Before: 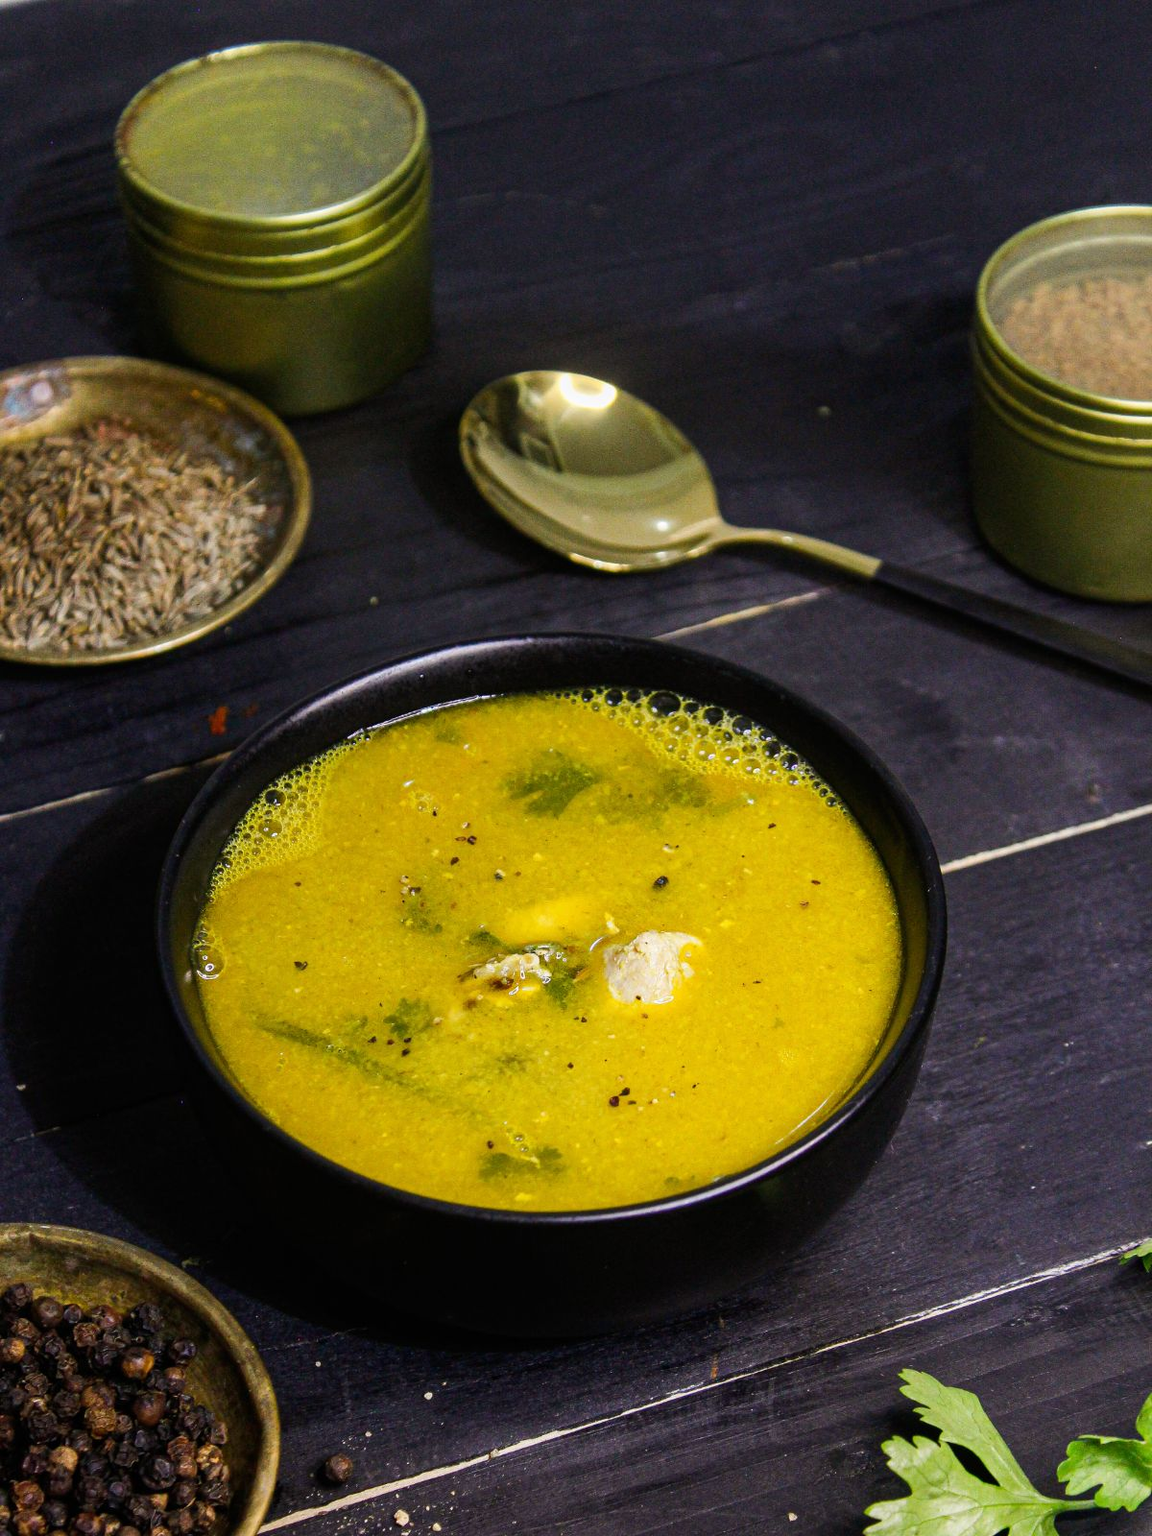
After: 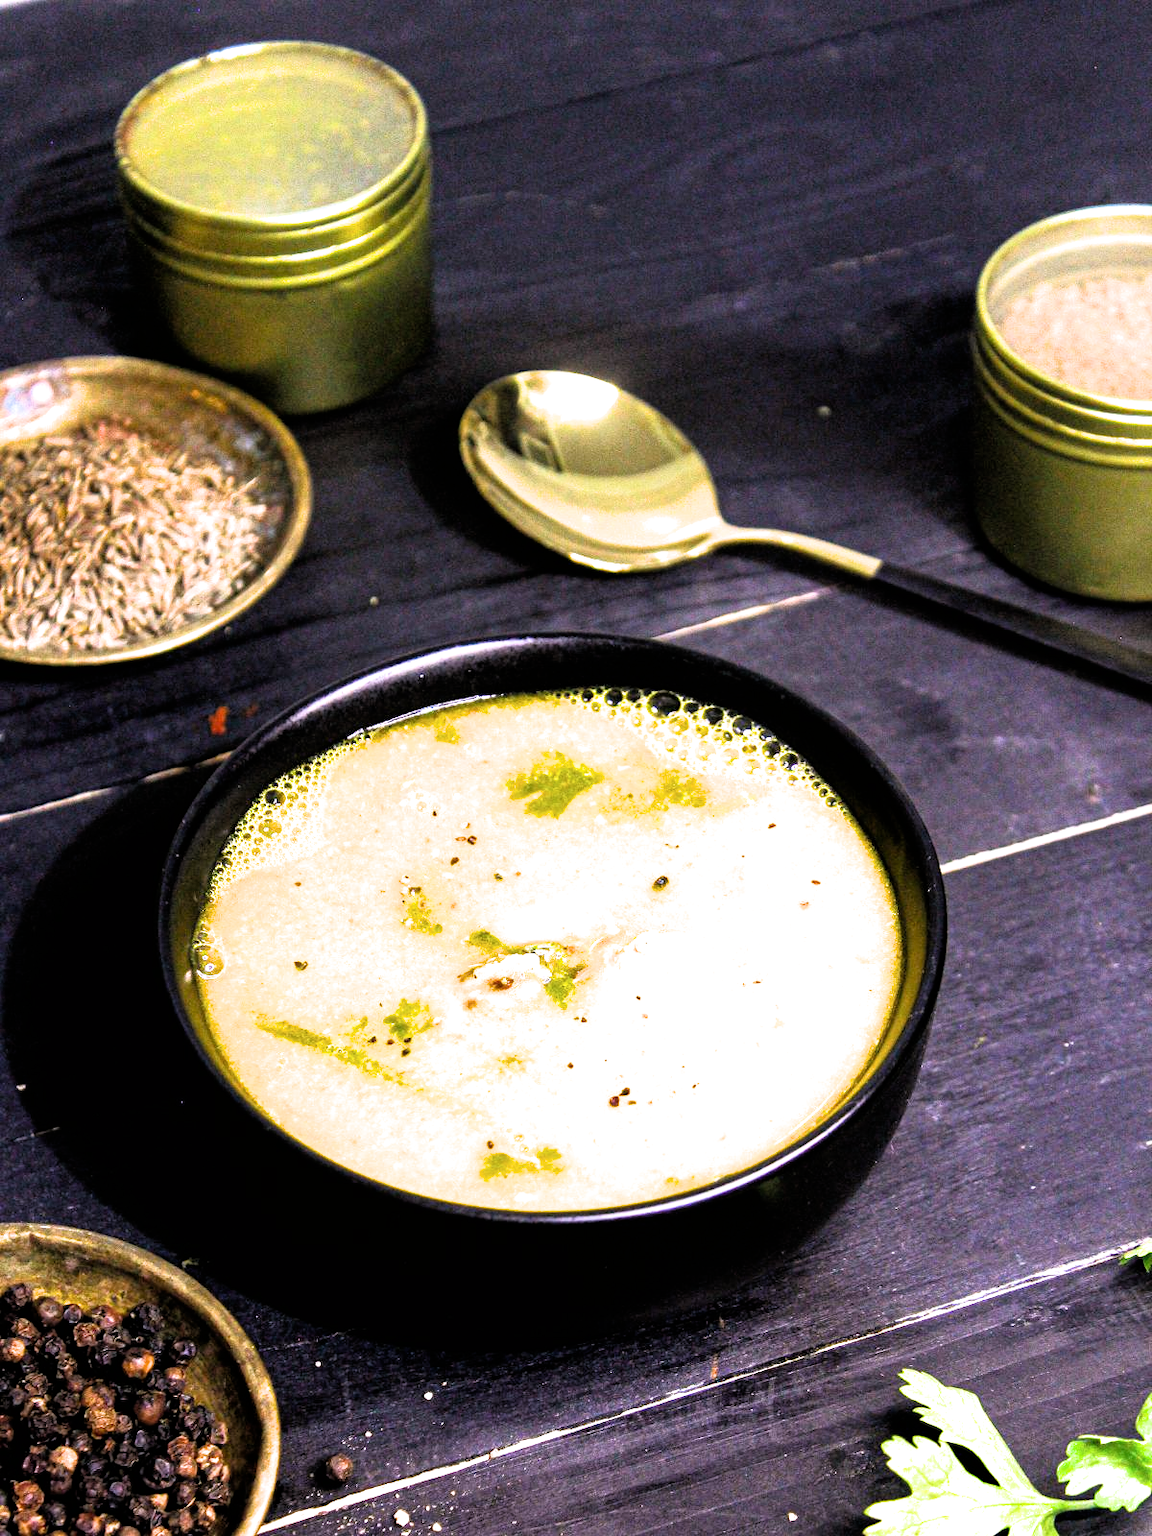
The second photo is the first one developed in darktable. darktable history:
white balance: red 1.05, blue 1.072
exposure: black level correction 0, exposure 1.55 EV, compensate exposure bias true, compensate highlight preservation false
filmic rgb: black relative exposure -4.91 EV, white relative exposure 2.84 EV, hardness 3.7
